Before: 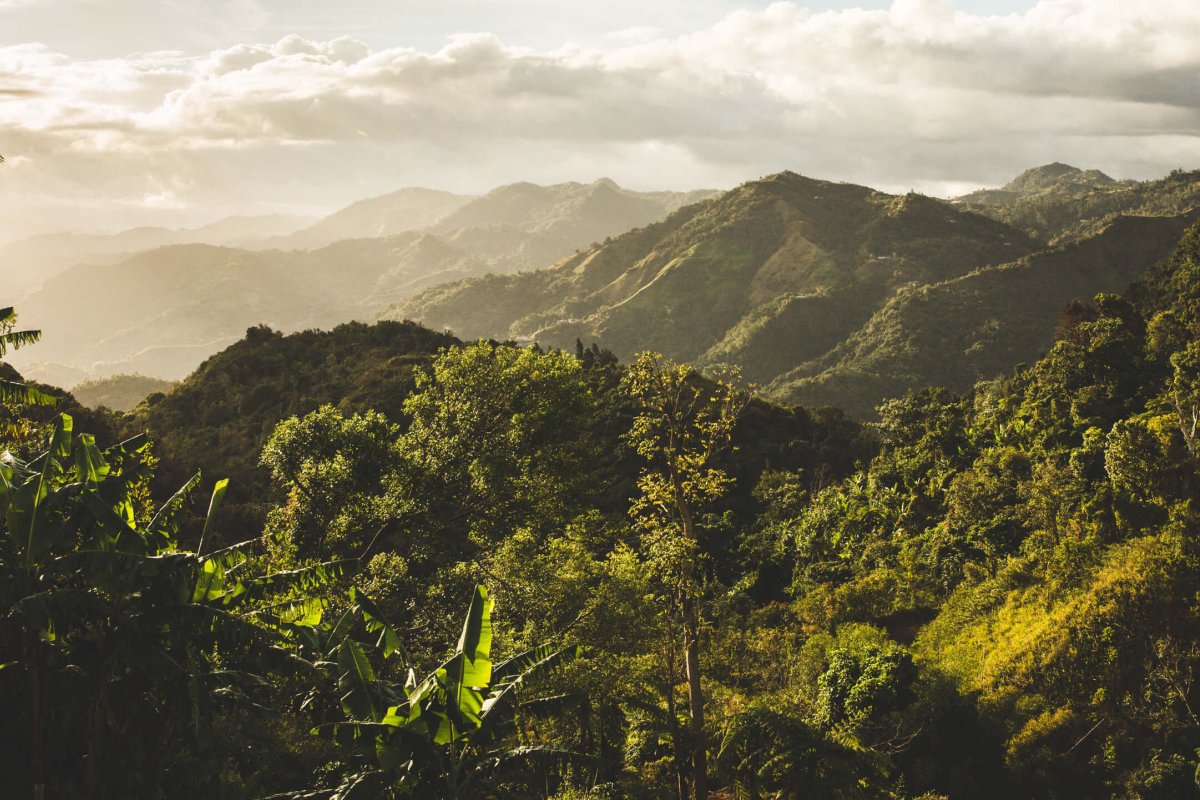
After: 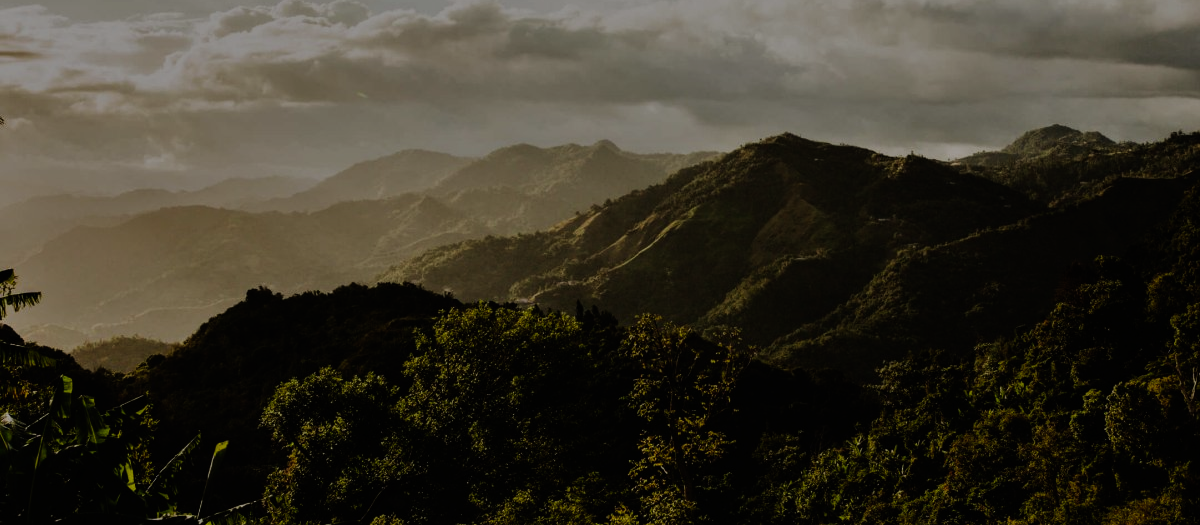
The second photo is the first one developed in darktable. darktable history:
sigmoid: contrast 2, skew -0.2, preserve hue 0%, red attenuation 0.1, red rotation 0.035, green attenuation 0.1, green rotation -0.017, blue attenuation 0.15, blue rotation -0.052, base primaries Rec2020
crop and rotate: top 4.848%, bottom 29.503%
tone equalizer: -8 EV -2 EV, -7 EV -2 EV, -6 EV -2 EV, -5 EV -2 EV, -4 EV -2 EV, -3 EV -2 EV, -2 EV -2 EV, -1 EV -1.63 EV, +0 EV -2 EV
